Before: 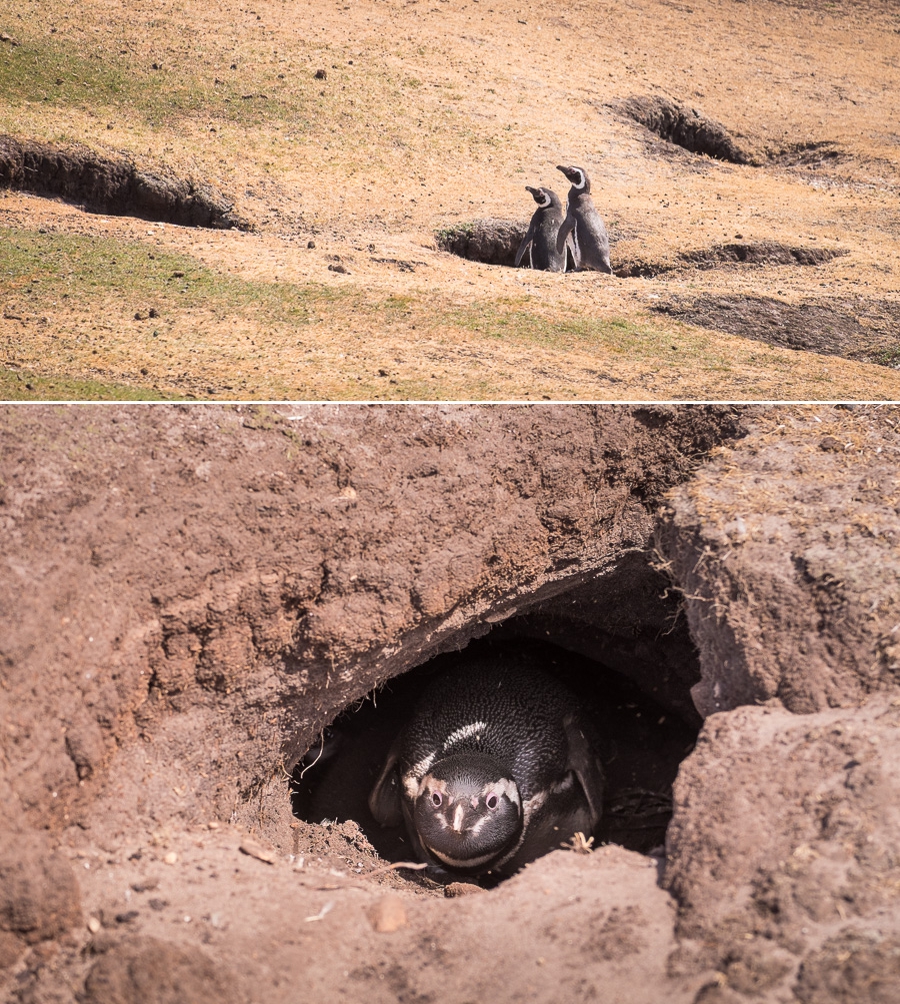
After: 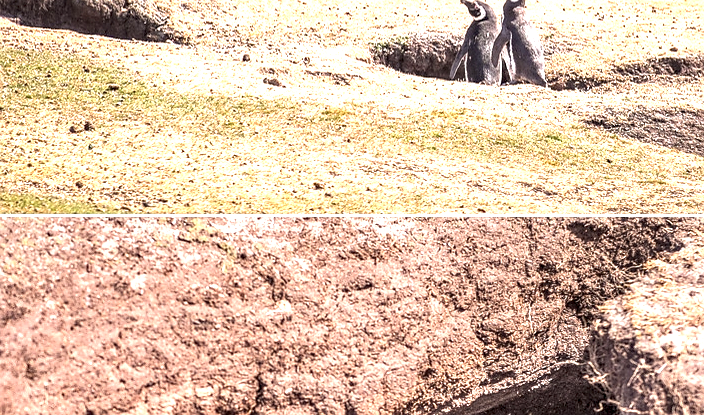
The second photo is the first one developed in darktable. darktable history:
exposure: black level correction 0, exposure 1.101 EV, compensate highlight preservation false
sharpen: radius 0.998, threshold 0.97
crop: left 7.28%, top 18.722%, right 14.492%, bottom 39.934%
local contrast: detail 150%
haze removal: compatibility mode true, adaptive false
